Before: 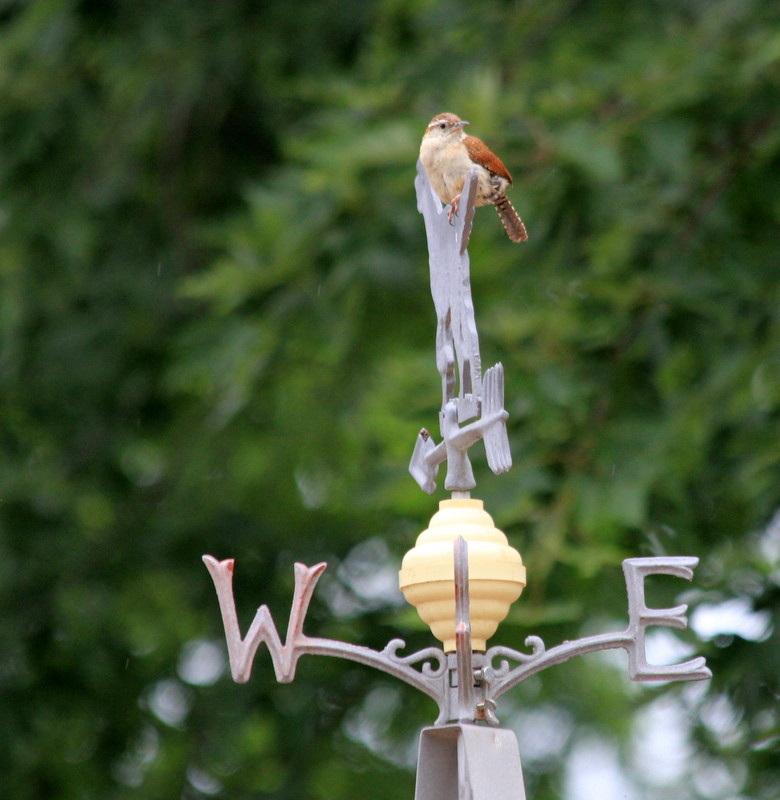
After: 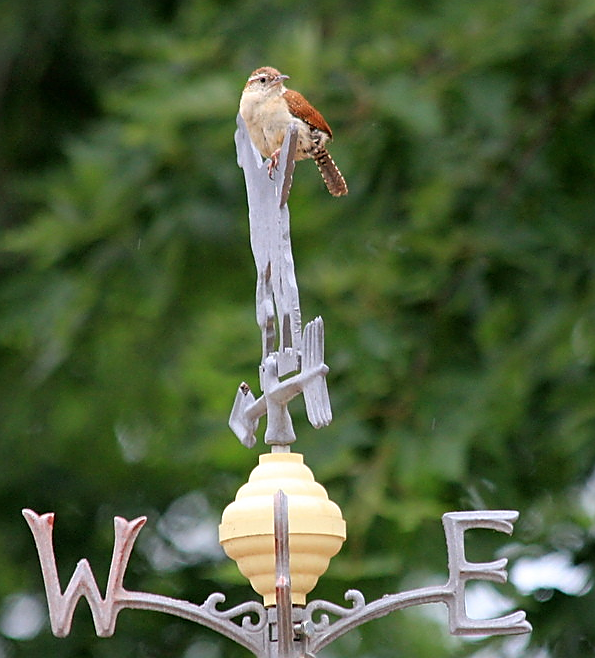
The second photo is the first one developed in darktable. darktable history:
crop: left 23.095%, top 5.827%, bottom 11.854%
sharpen: radius 1.4, amount 1.25, threshold 0.7
